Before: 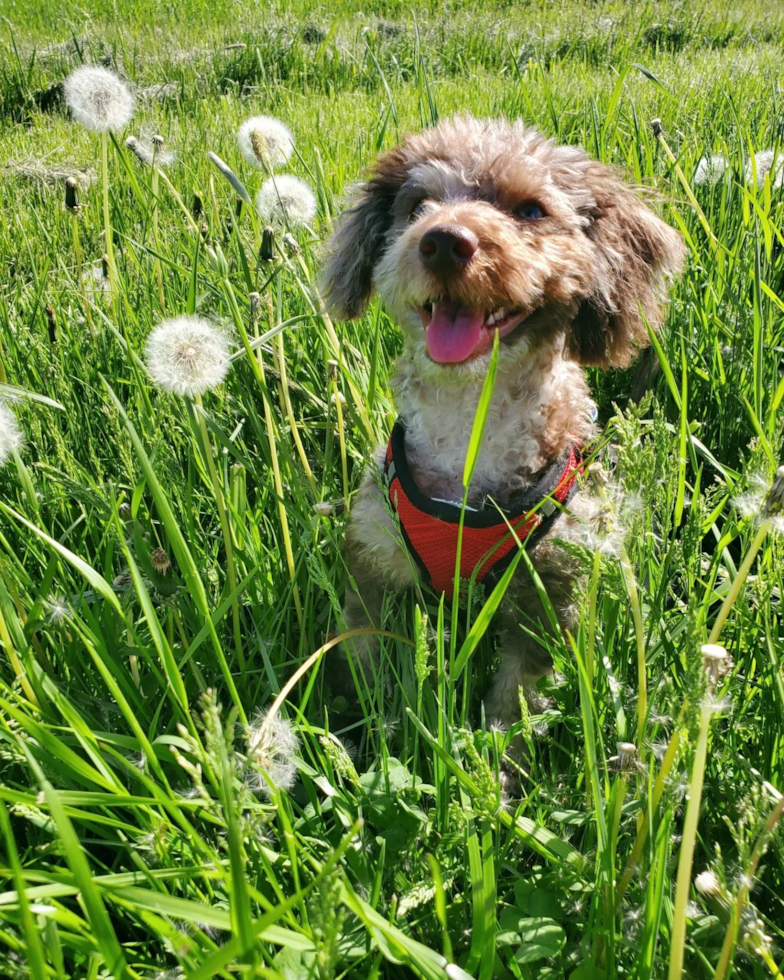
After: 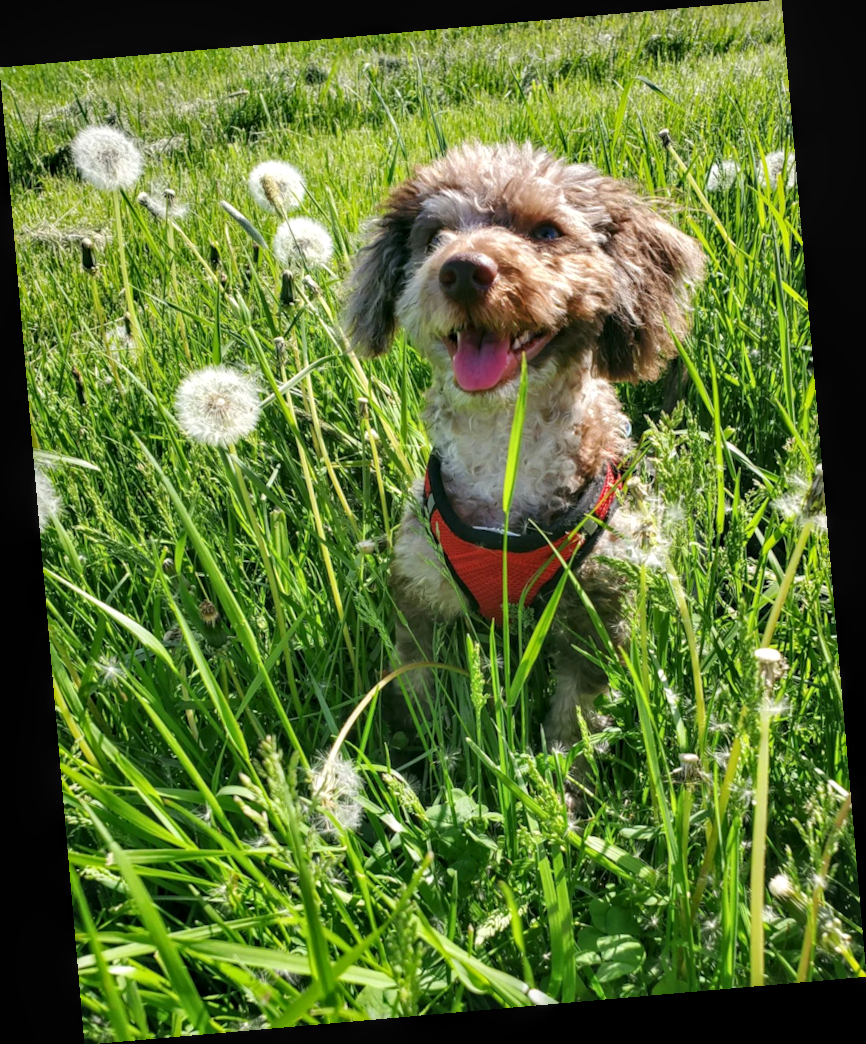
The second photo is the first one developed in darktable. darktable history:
rotate and perspective: rotation -4.98°, automatic cropping off
local contrast: on, module defaults
exposure: exposure 0.081 EV, compensate highlight preservation false
